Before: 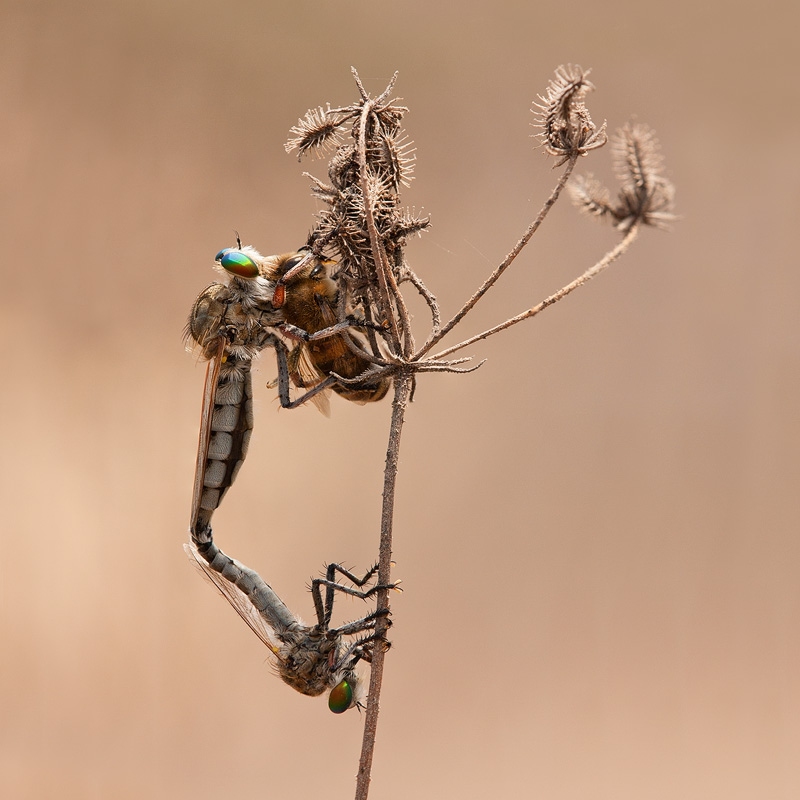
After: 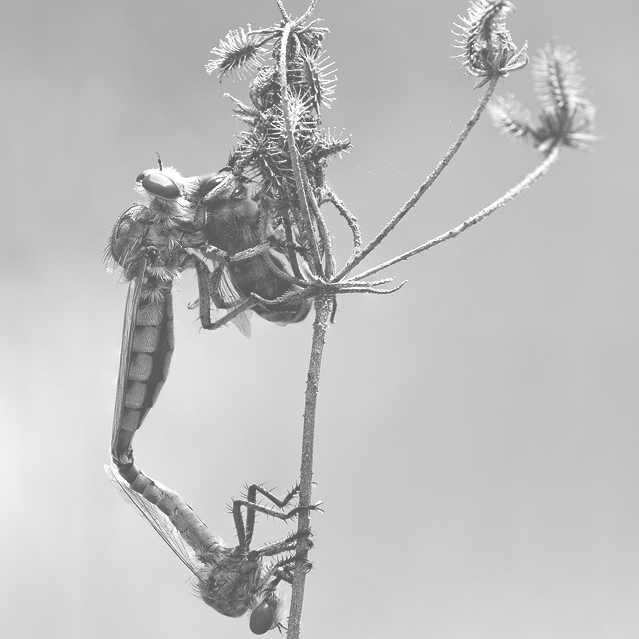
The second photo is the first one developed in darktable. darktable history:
monochrome: on, module defaults
crop and rotate: left 10.071%, top 10.071%, right 10.02%, bottom 10.02%
exposure: black level correction -0.071, exposure 0.5 EV, compensate highlight preservation false
